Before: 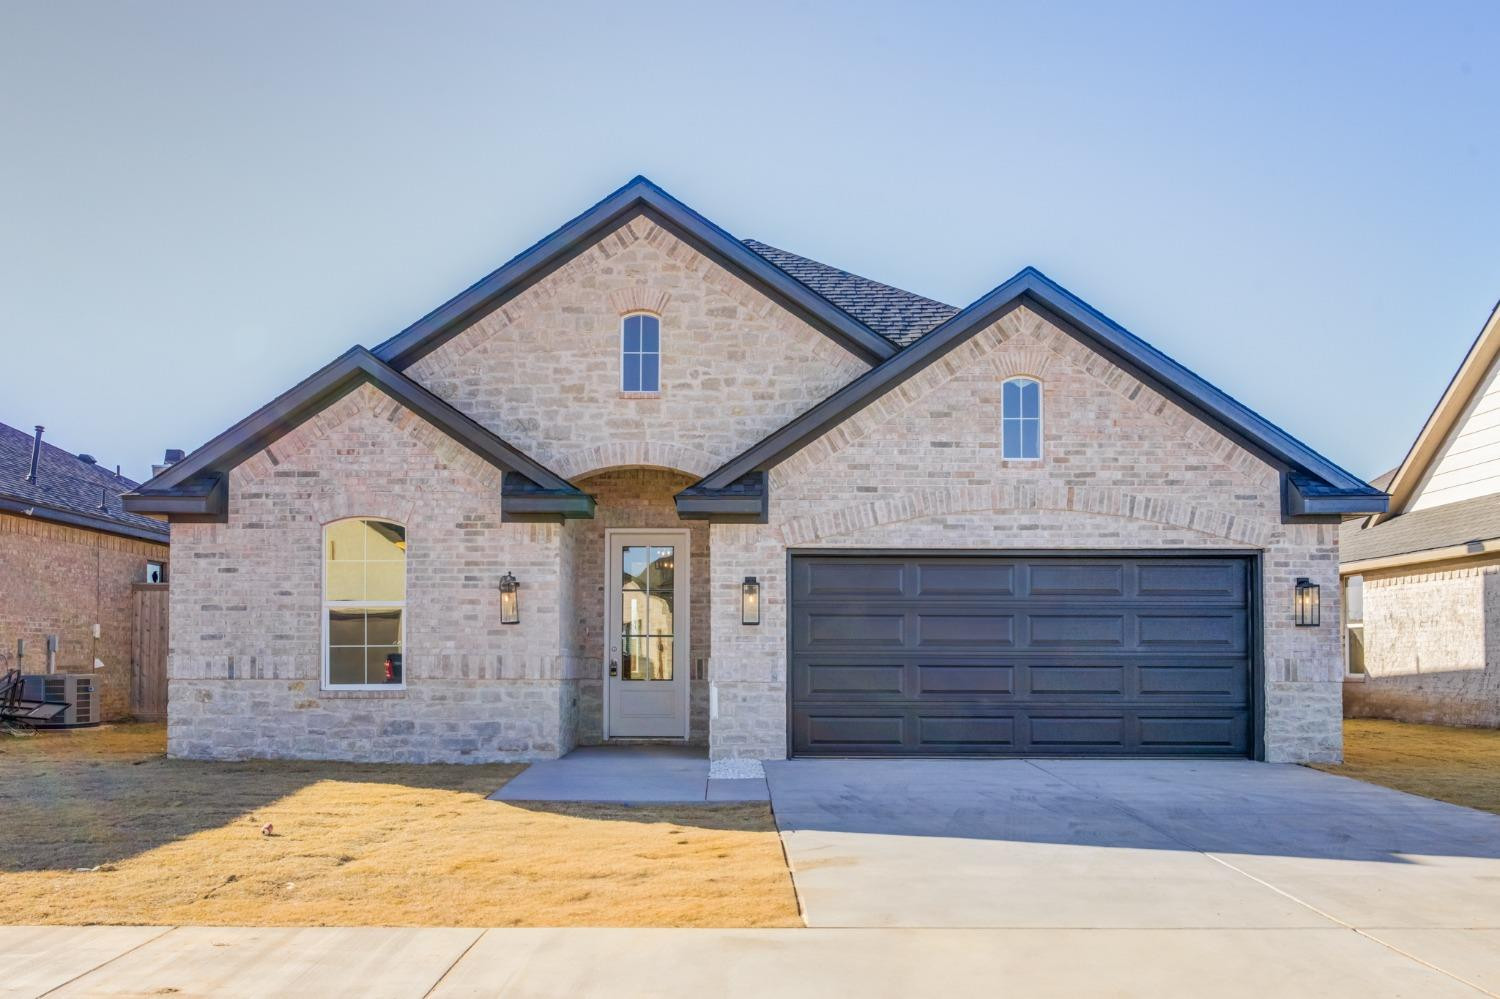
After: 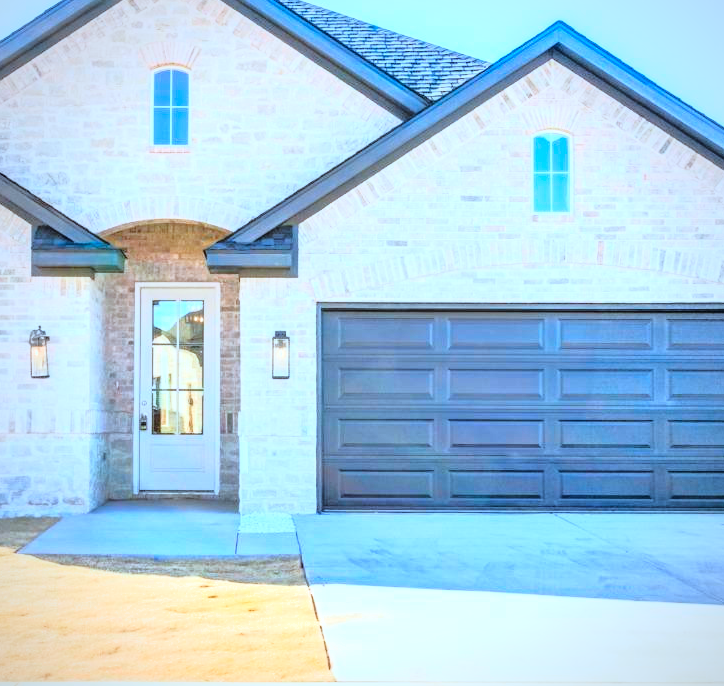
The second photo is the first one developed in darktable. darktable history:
color correction: highlights a* -9.73, highlights b* -21.22
vignetting: fall-off radius 81.94%
exposure: black level correction 0, exposure 1.1 EV, compensate highlight preservation false
shadows and highlights: shadows 25, white point adjustment -3, highlights -30
crop: left 31.379%, top 24.658%, right 20.326%, bottom 6.628%
base curve: curves: ch0 [(0, 0) (0.028, 0.03) (0.121, 0.232) (0.46, 0.748) (0.859, 0.968) (1, 1)]
